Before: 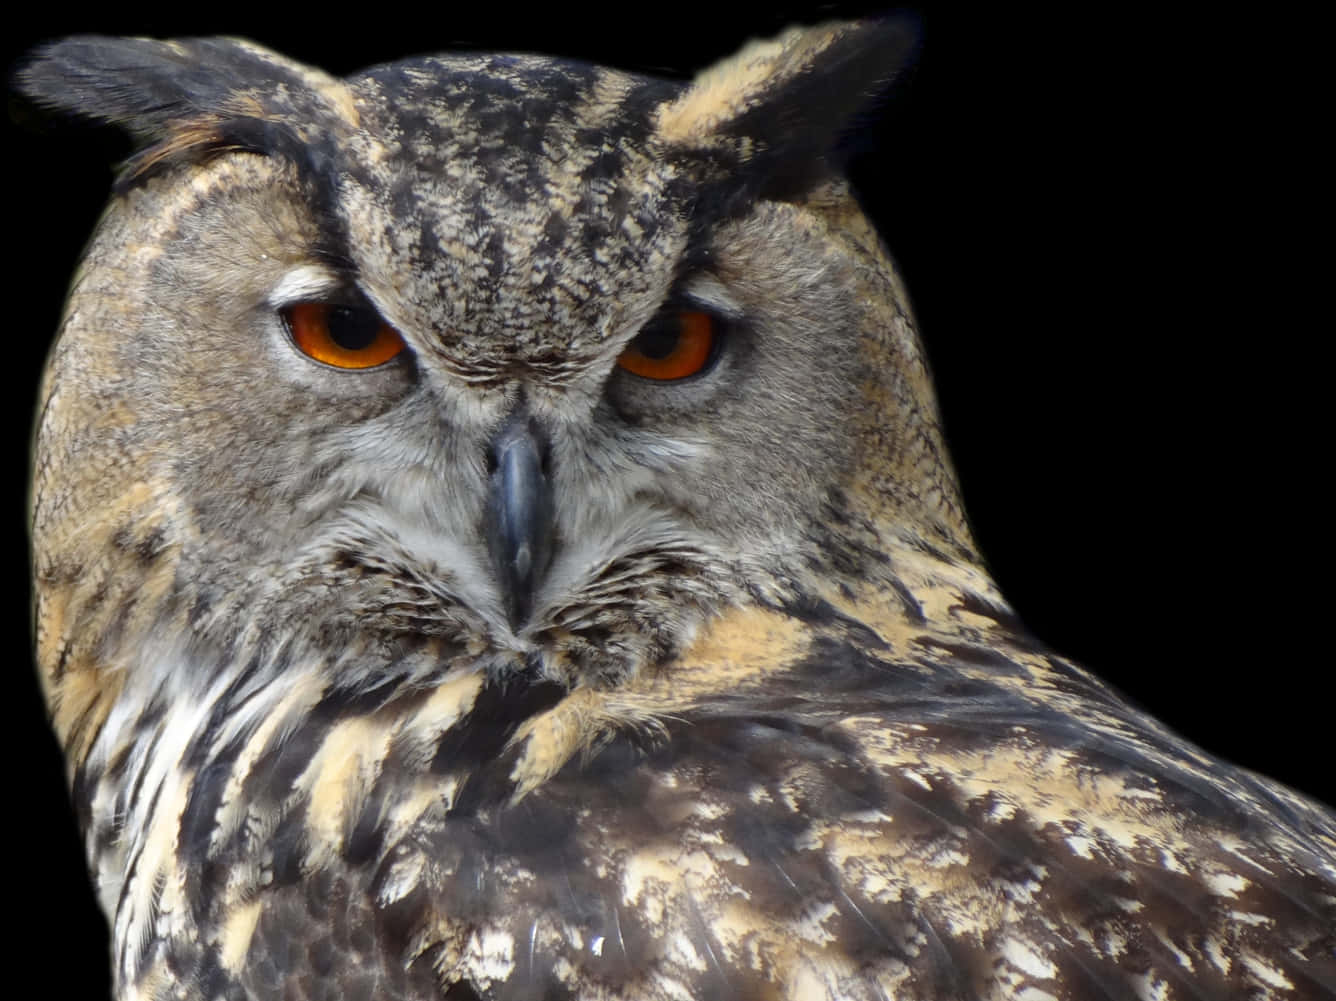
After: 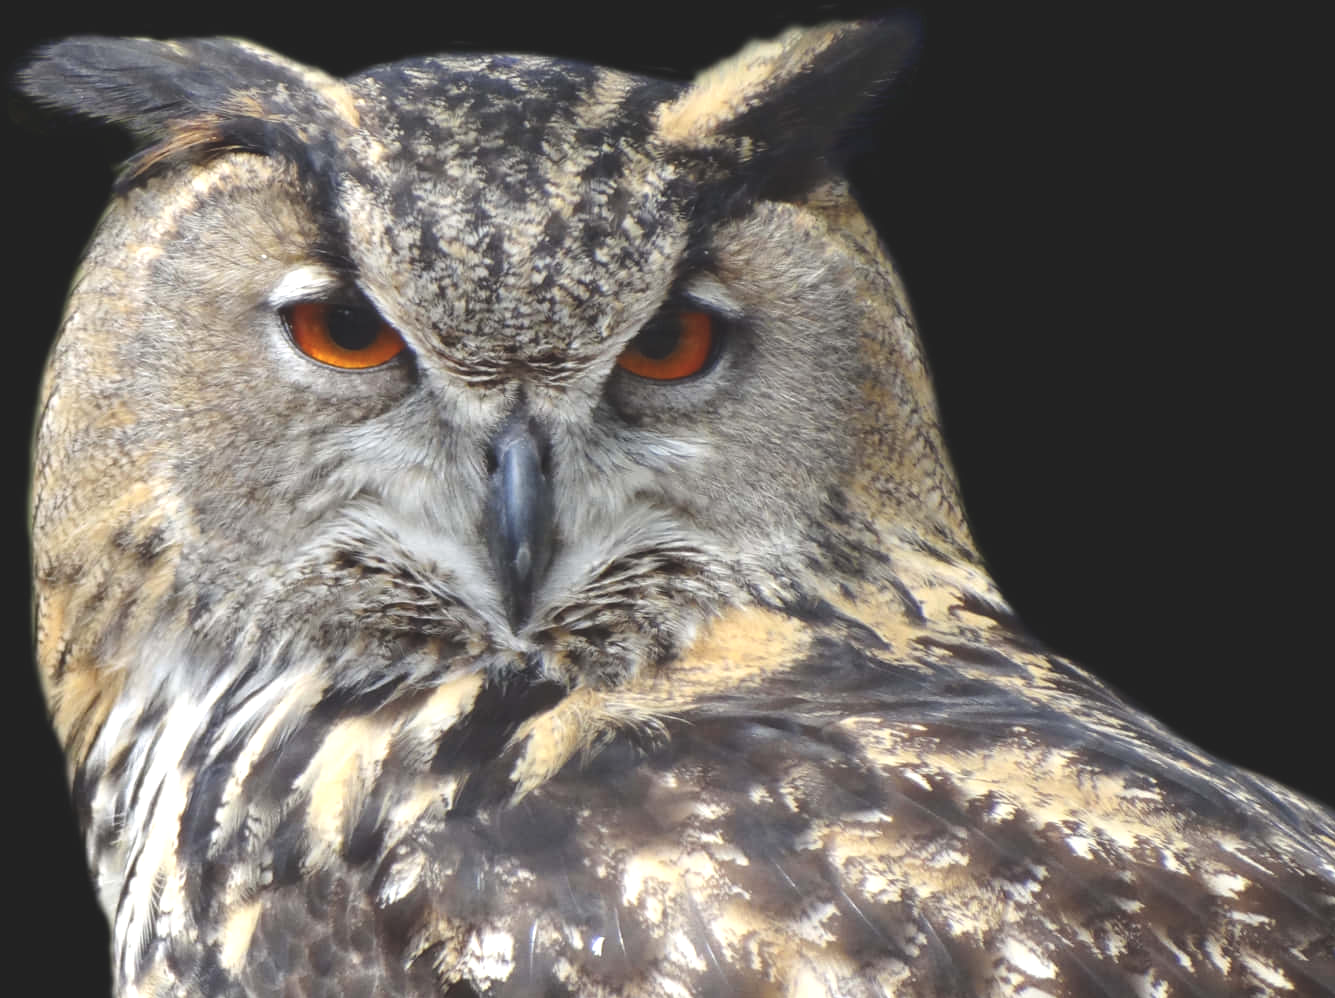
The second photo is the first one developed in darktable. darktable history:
color balance: lift [1.01, 1, 1, 1], gamma [1.097, 1, 1, 1], gain [0.85, 1, 1, 1]
exposure: black level correction 0, exposure 0.7 EV, compensate exposure bias true, compensate highlight preservation false
crop: top 0.05%, bottom 0.098%
